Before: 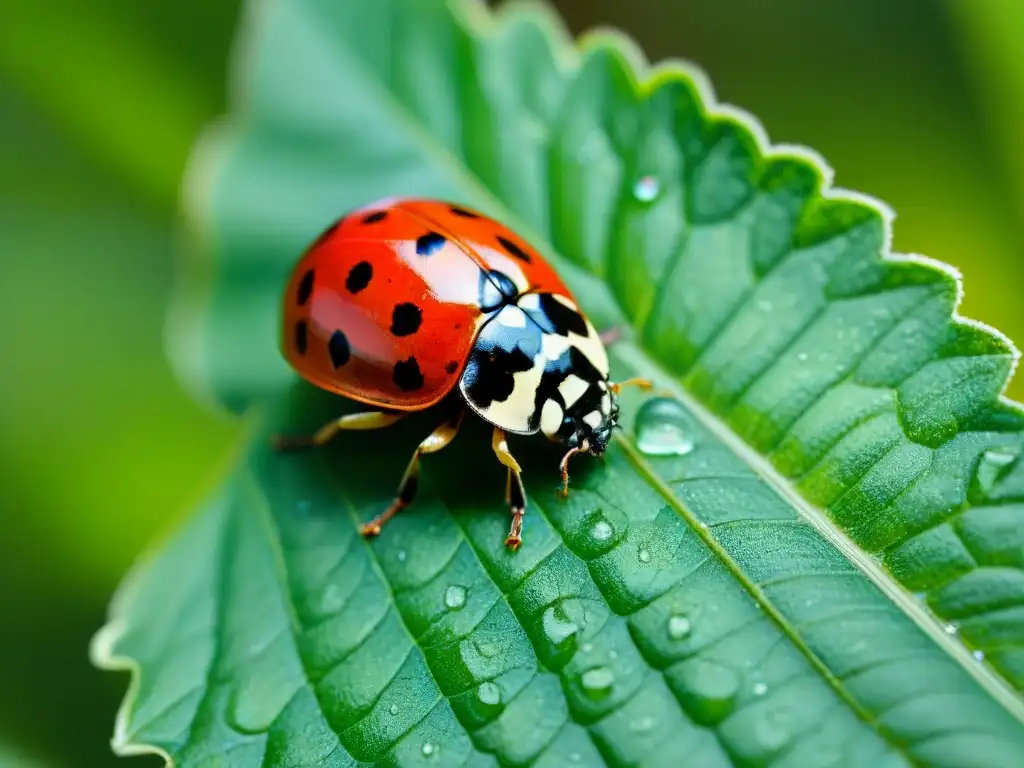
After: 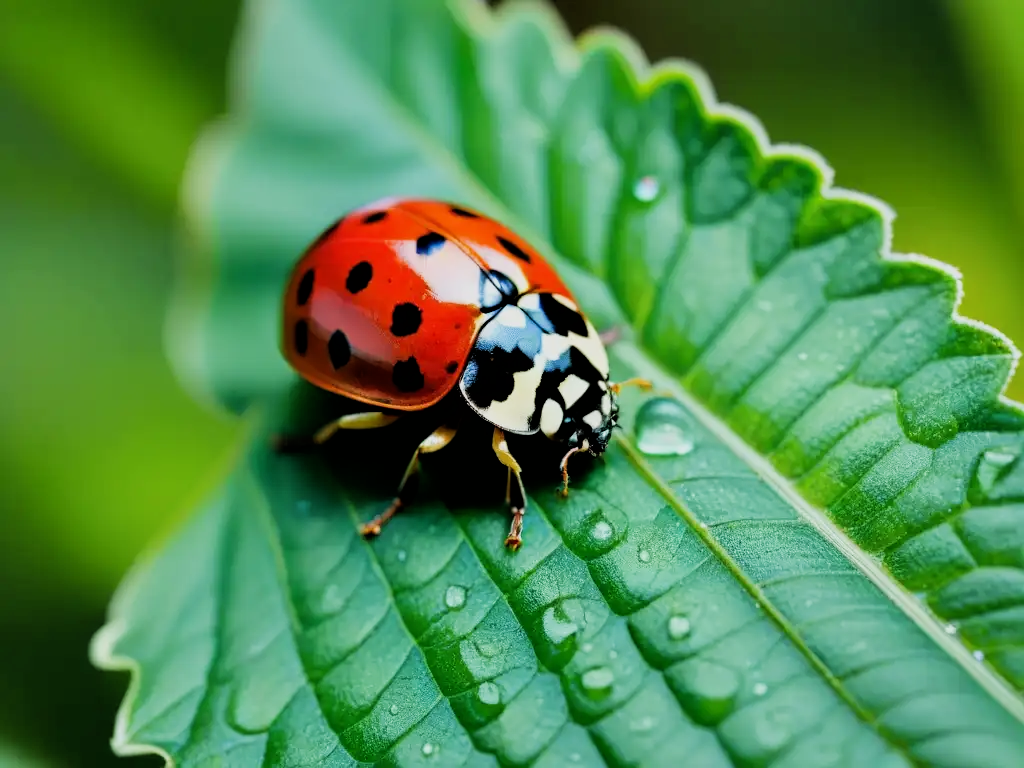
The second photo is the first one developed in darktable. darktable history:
filmic rgb: black relative exposure -5.14 EV, white relative exposure 3.55 EV, threshold 5.96 EV, hardness 3.17, contrast 1.192, highlights saturation mix -49.43%, enable highlight reconstruction true
